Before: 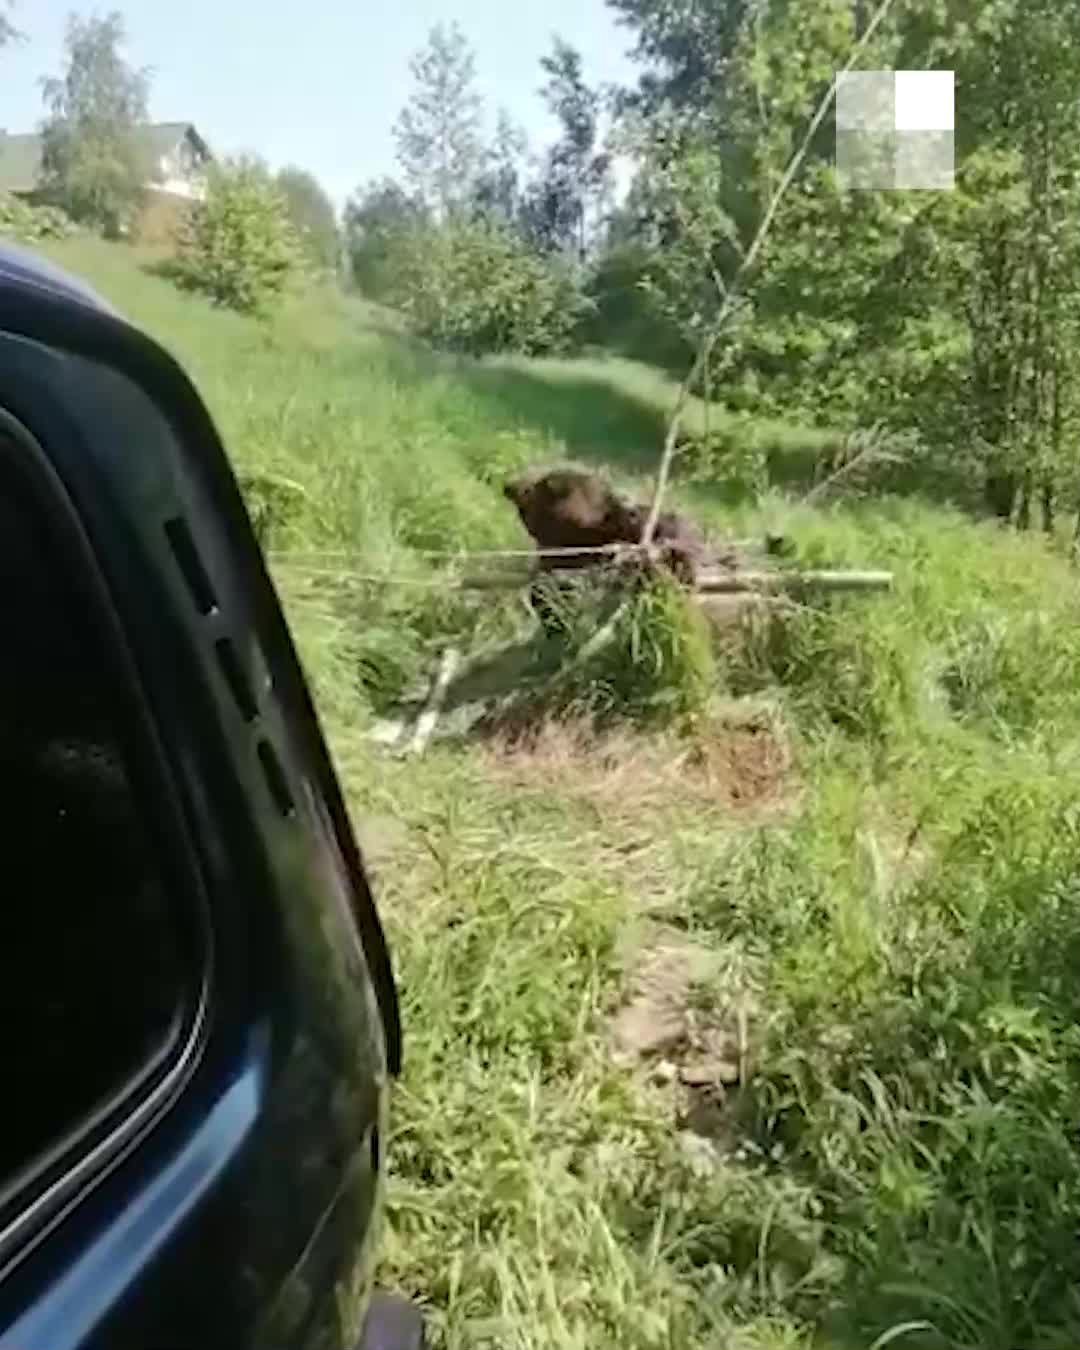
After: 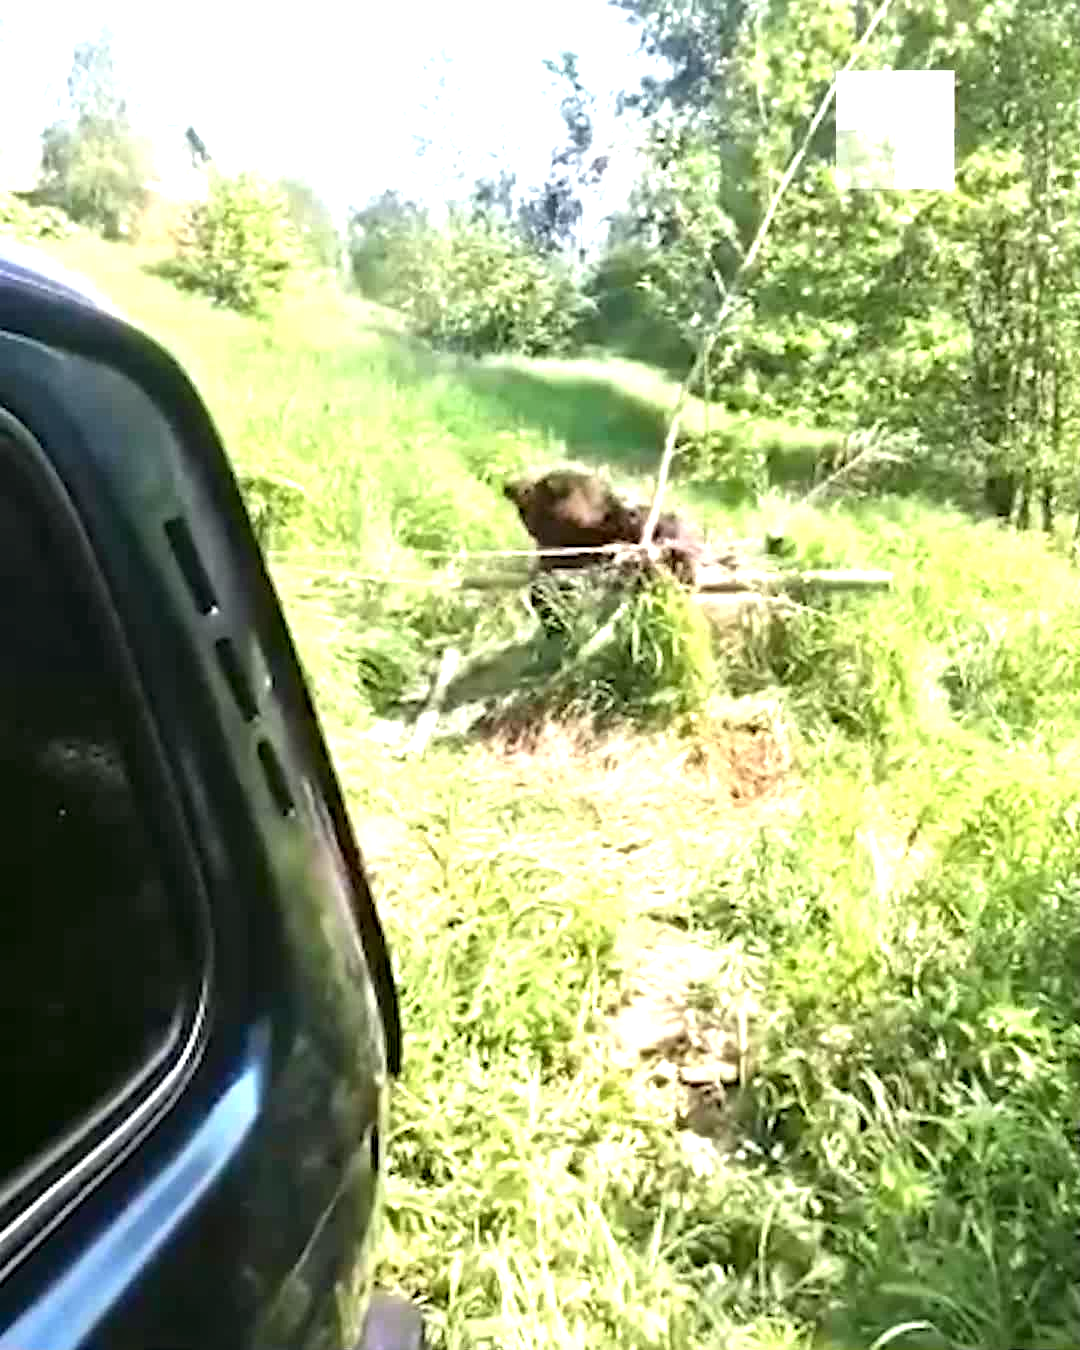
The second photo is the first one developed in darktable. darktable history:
contrast equalizer: octaves 7, y [[0.6 ×6], [0.55 ×6], [0 ×6], [0 ×6], [0 ×6]], mix 0.306
exposure: black level correction 0, exposure 1.467 EV, compensate highlight preservation false
